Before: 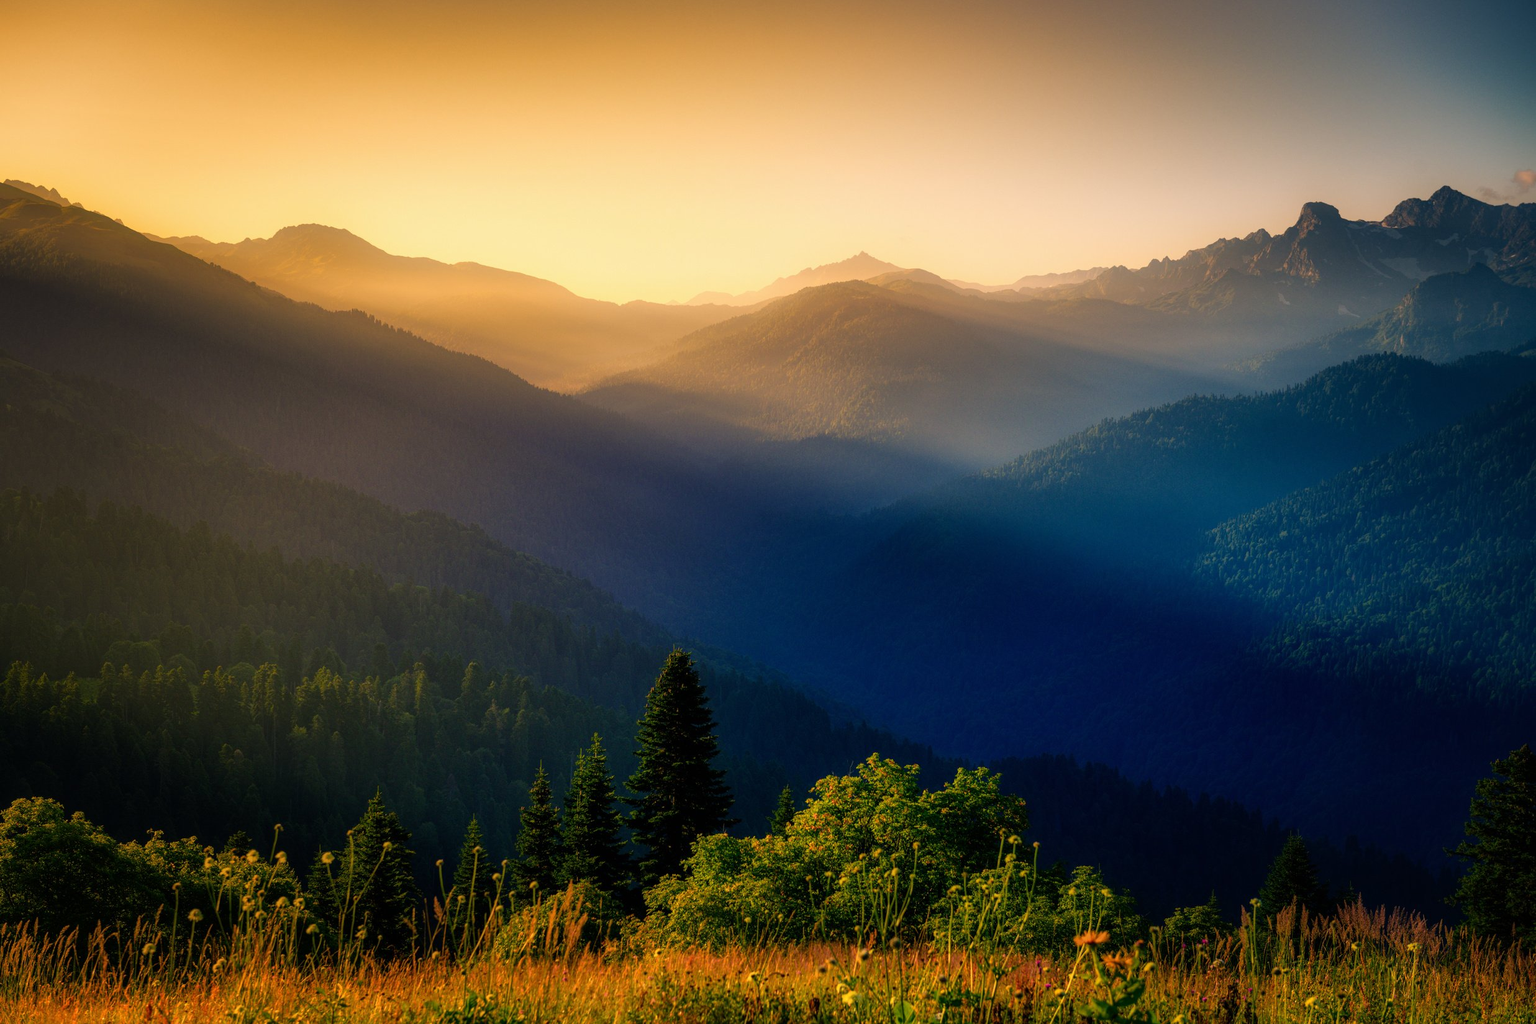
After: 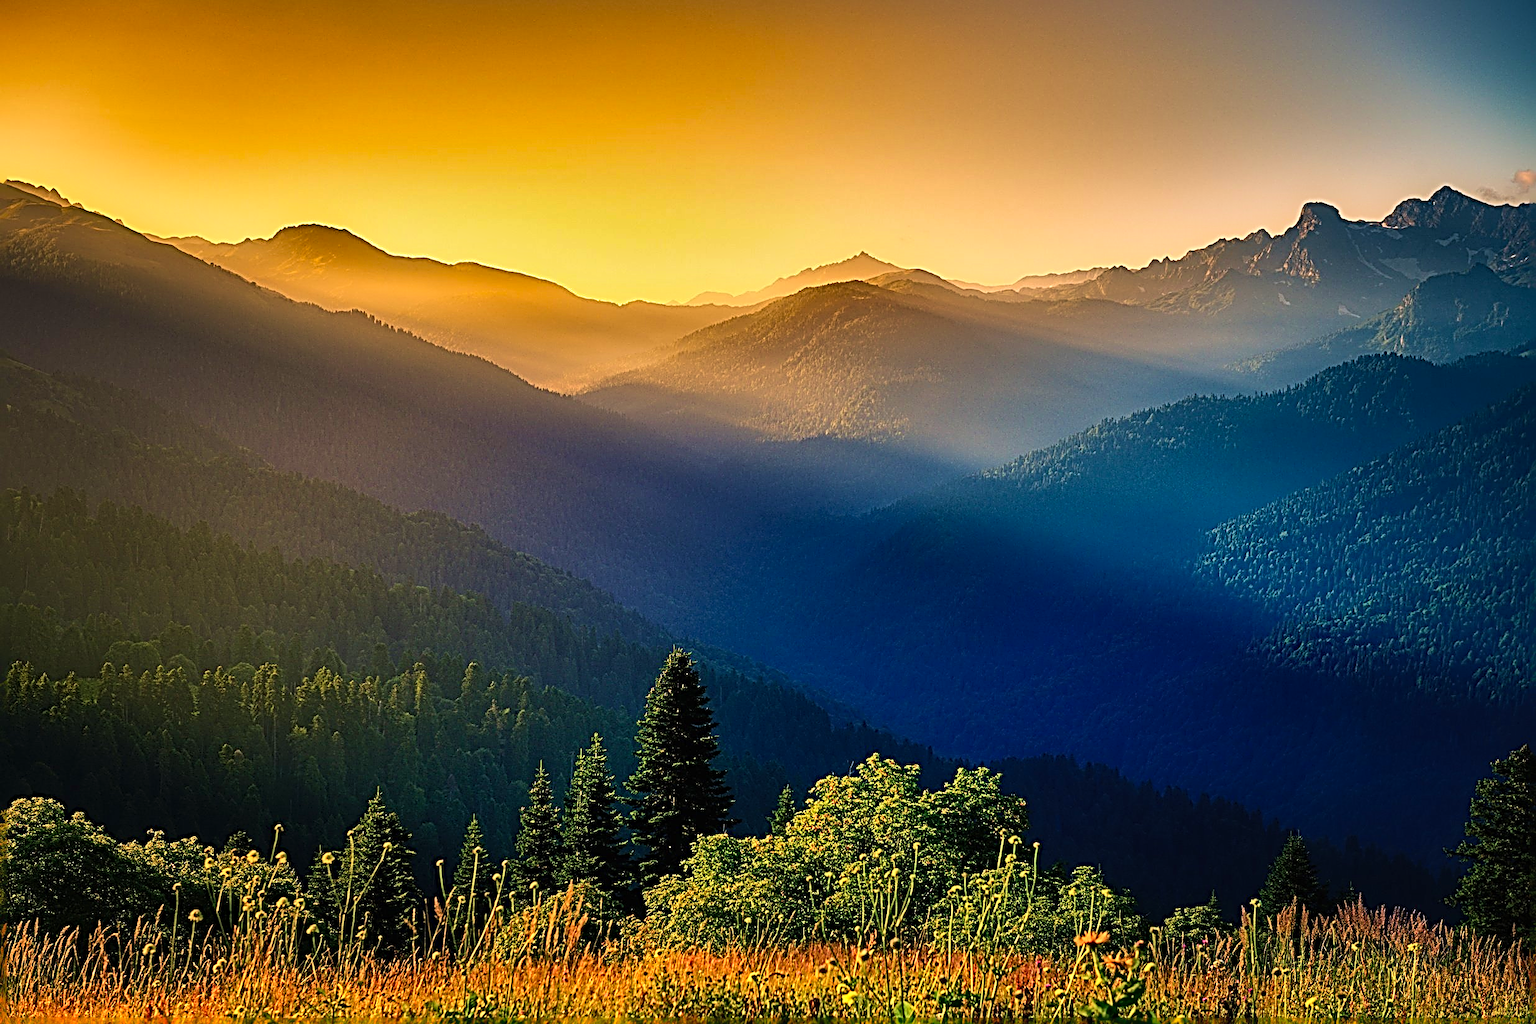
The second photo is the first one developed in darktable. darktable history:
velvia: on, module defaults
sharpen: radius 4.001, amount 2
shadows and highlights: shadows 24.5, highlights -78.15, soften with gaussian
contrast brightness saturation: contrast 0.2, brightness 0.16, saturation 0.22
